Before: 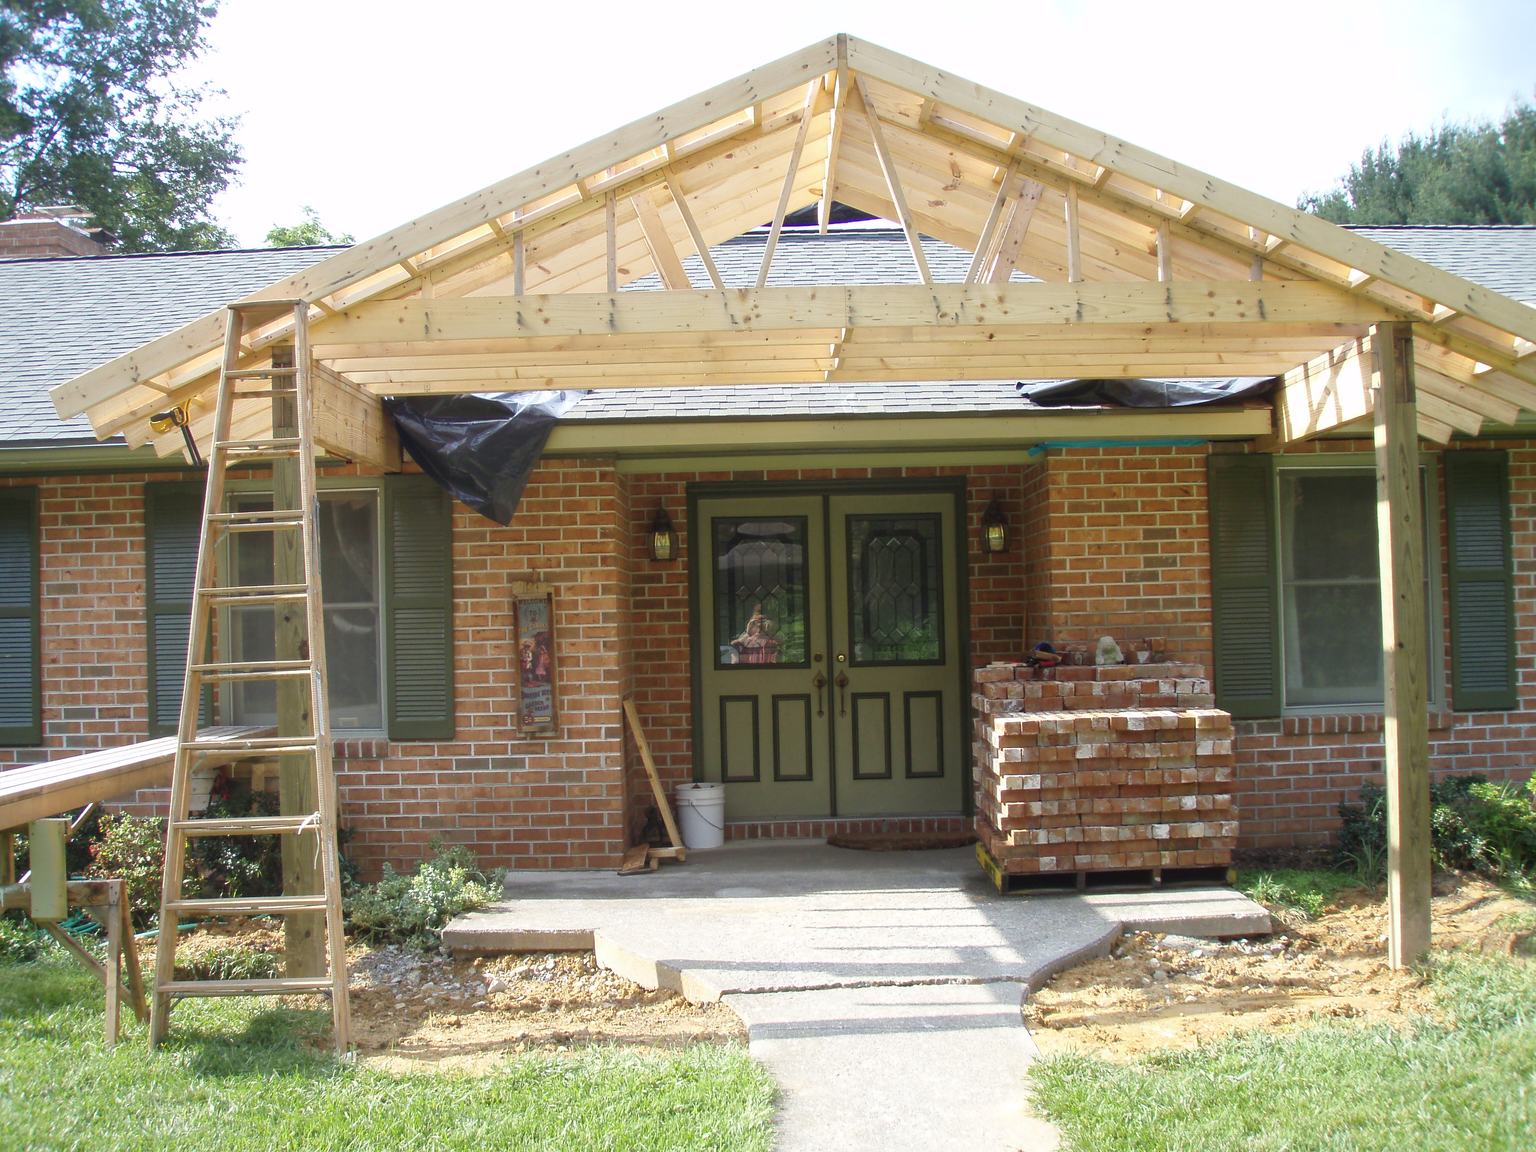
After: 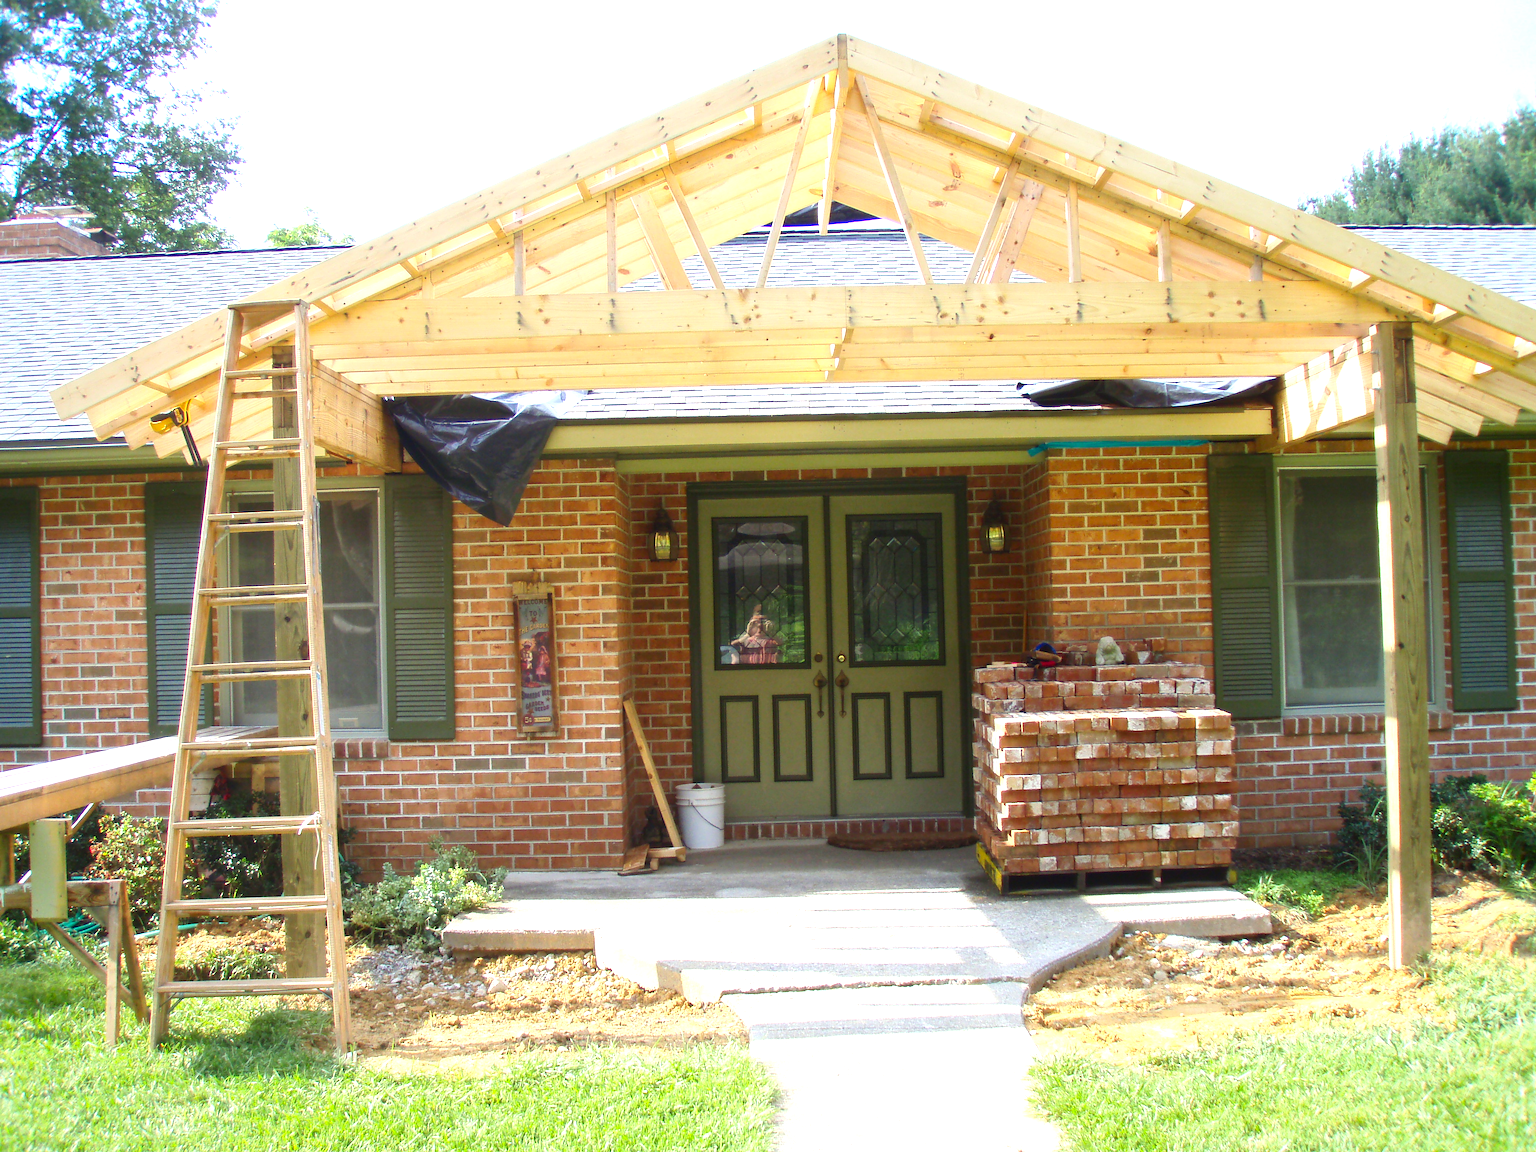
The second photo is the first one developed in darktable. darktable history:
contrast brightness saturation: contrast 0.16, saturation 0.32
exposure: exposure 0.6 EV, compensate highlight preservation false
